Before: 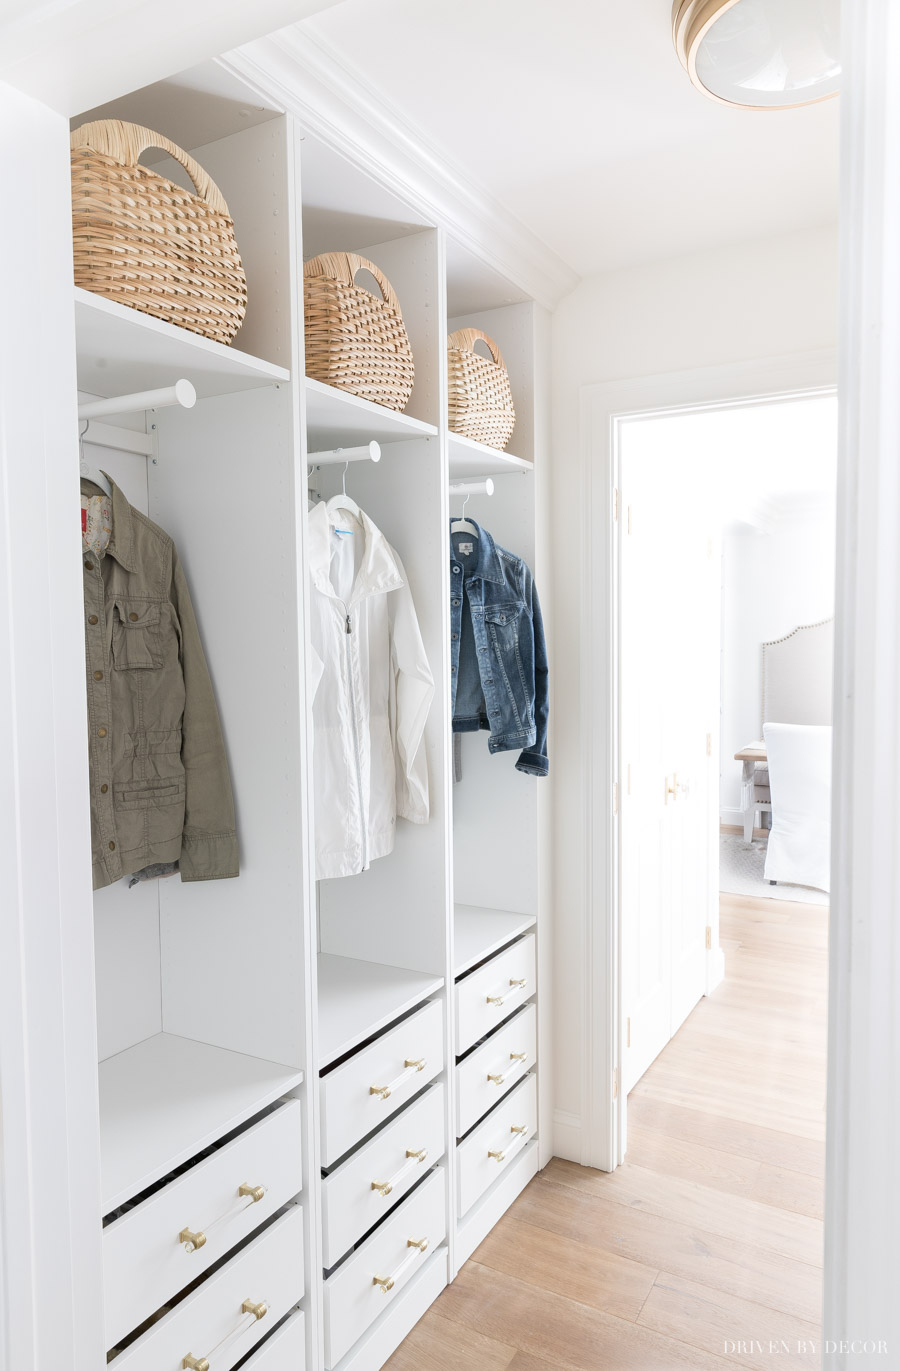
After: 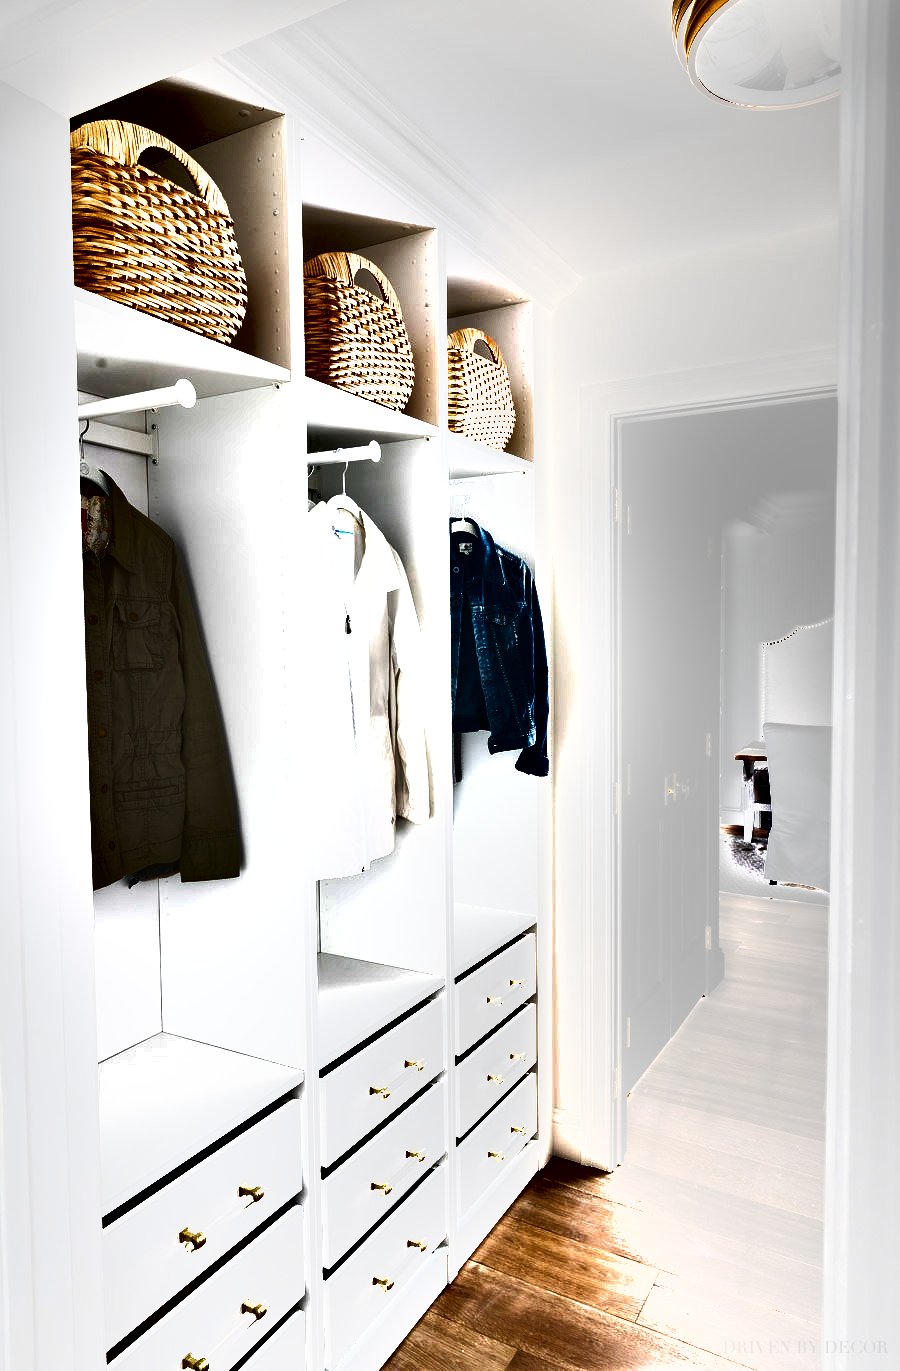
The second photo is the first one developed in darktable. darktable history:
exposure: black level correction 0, exposure 0.89 EV, compensate highlight preservation false
shadows and highlights: shadows 24.53, highlights -76.38, soften with gaussian
